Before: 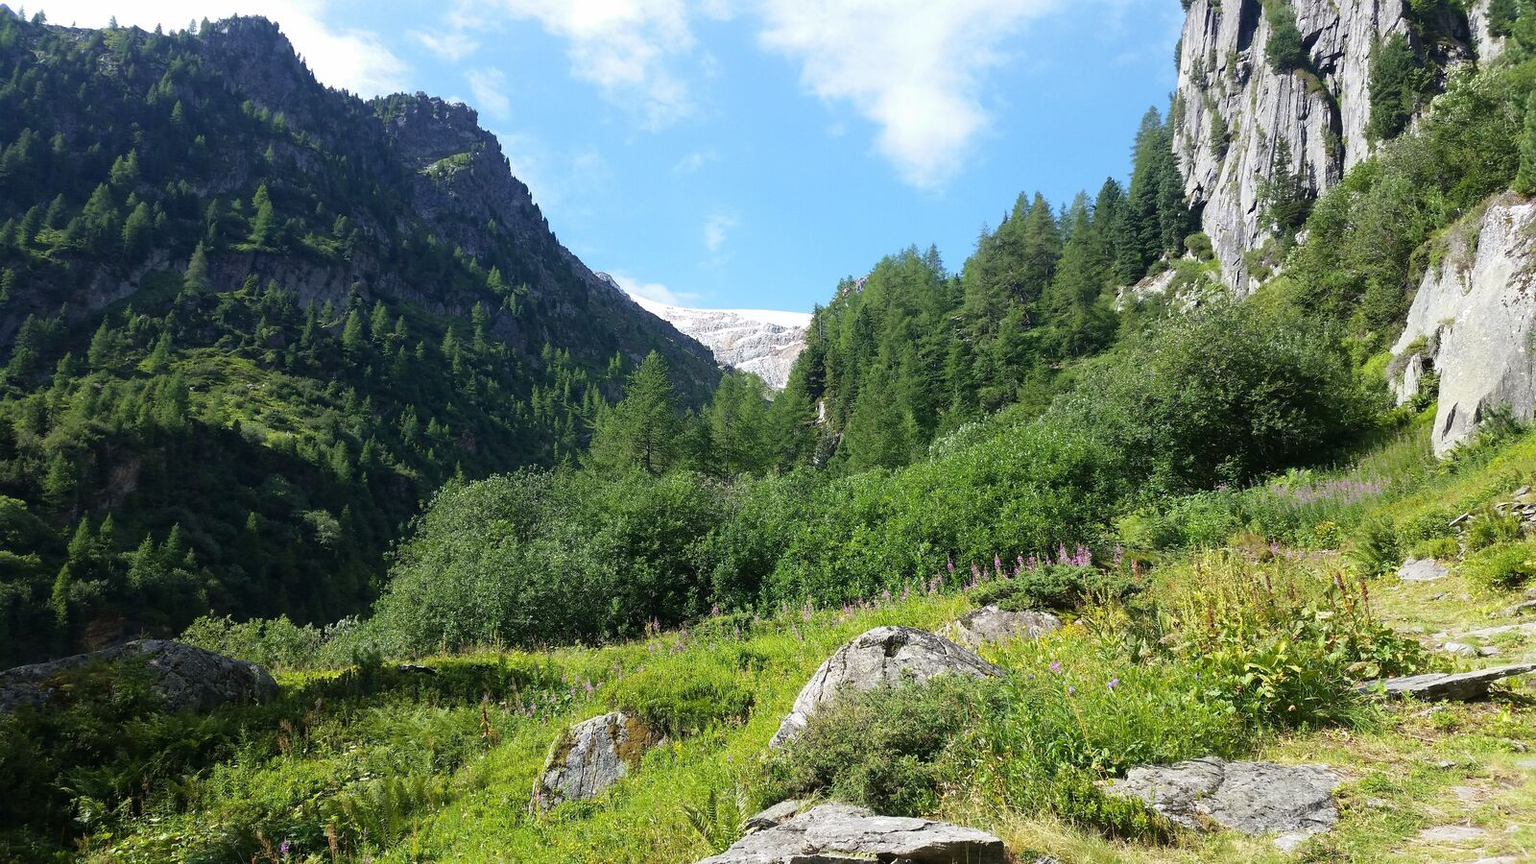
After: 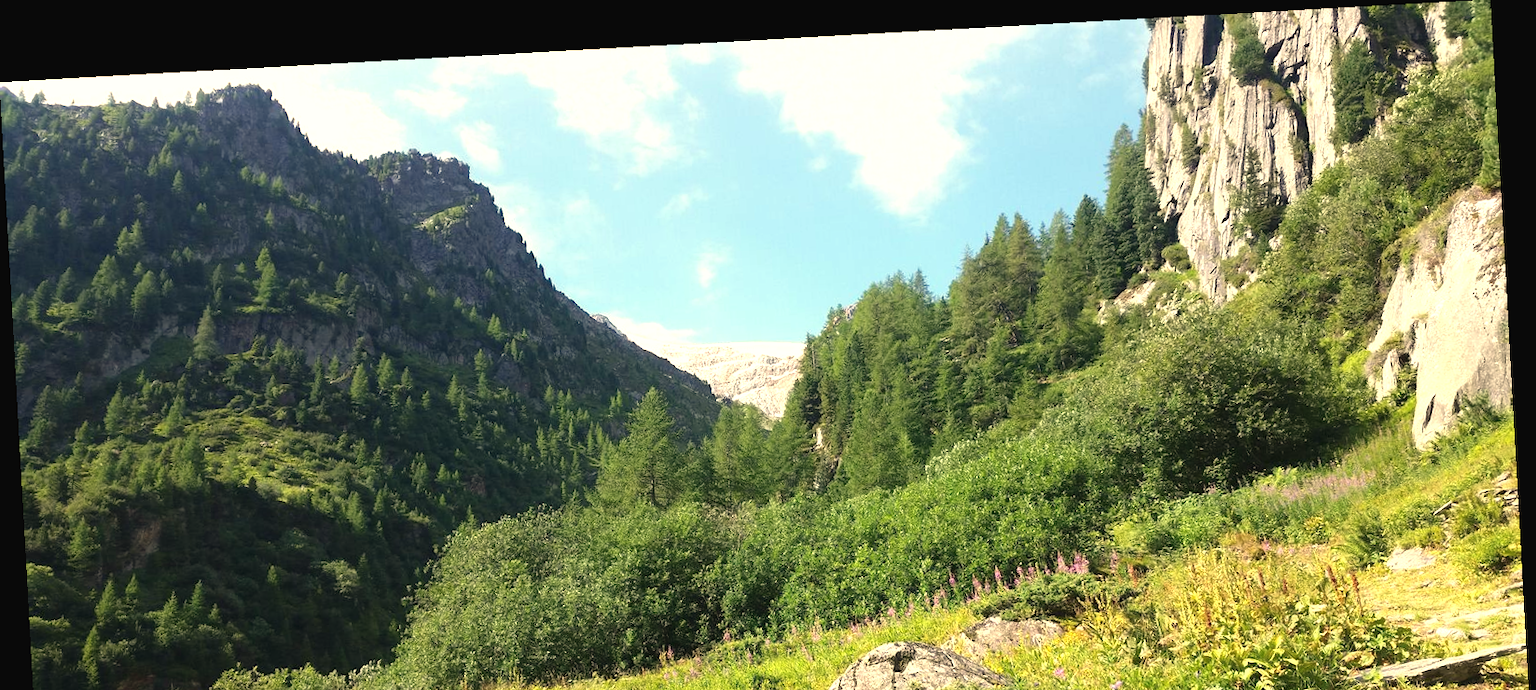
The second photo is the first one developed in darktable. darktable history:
white balance: red 1.123, blue 0.83
rotate and perspective: rotation -3.18°, automatic cropping off
crop: bottom 24.988%
exposure: black level correction -0.002, exposure 0.54 EV, compensate highlight preservation false
